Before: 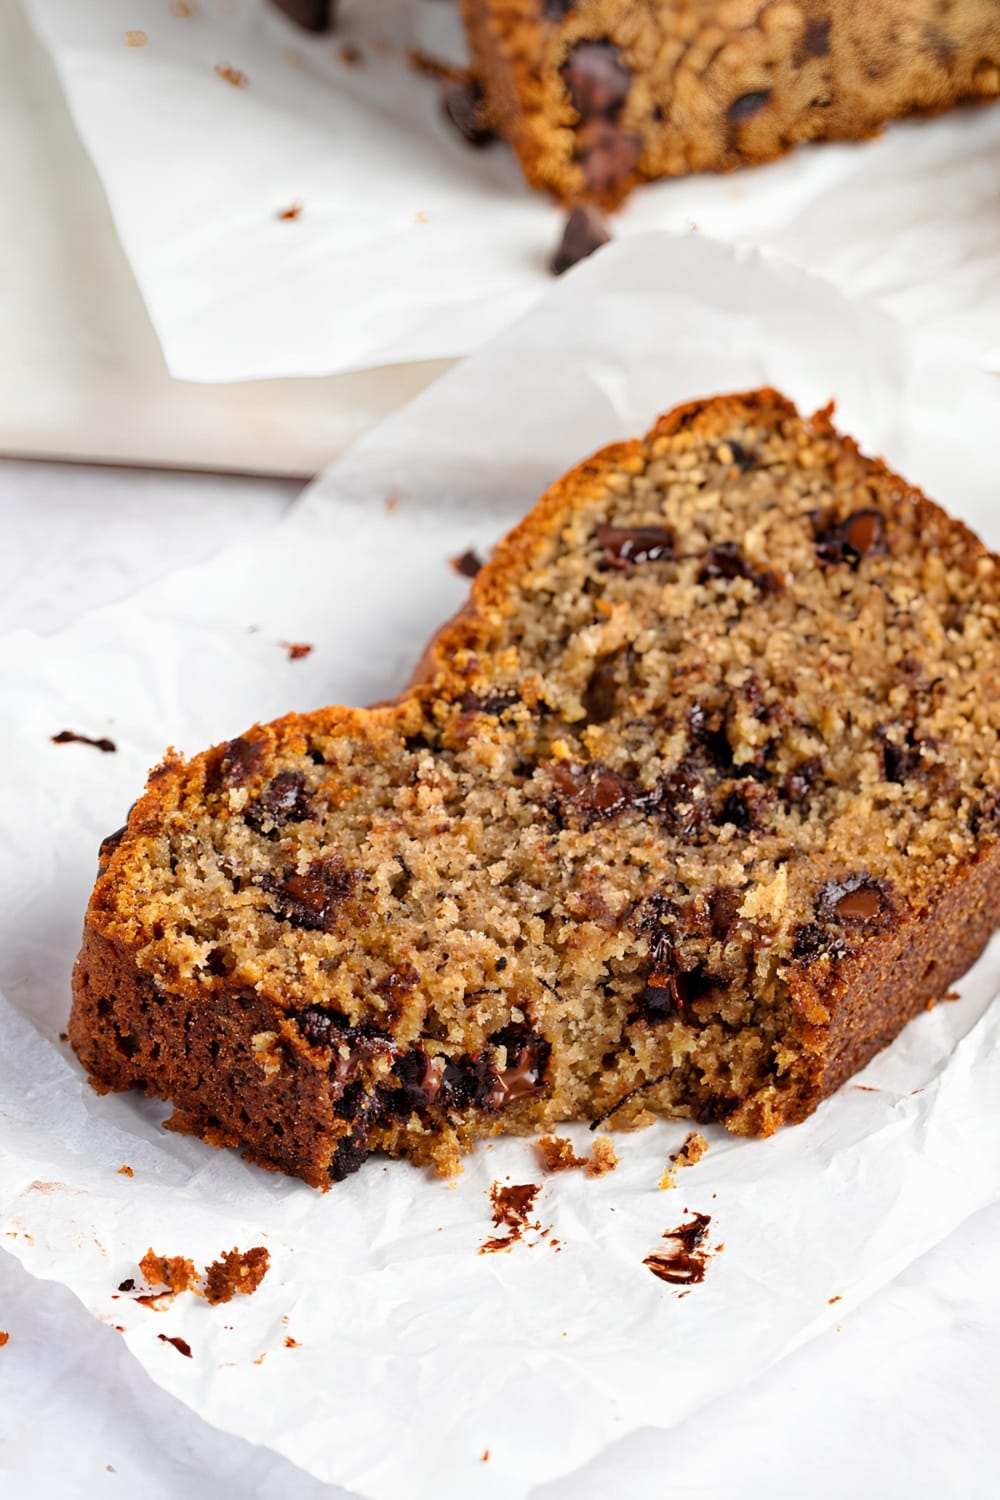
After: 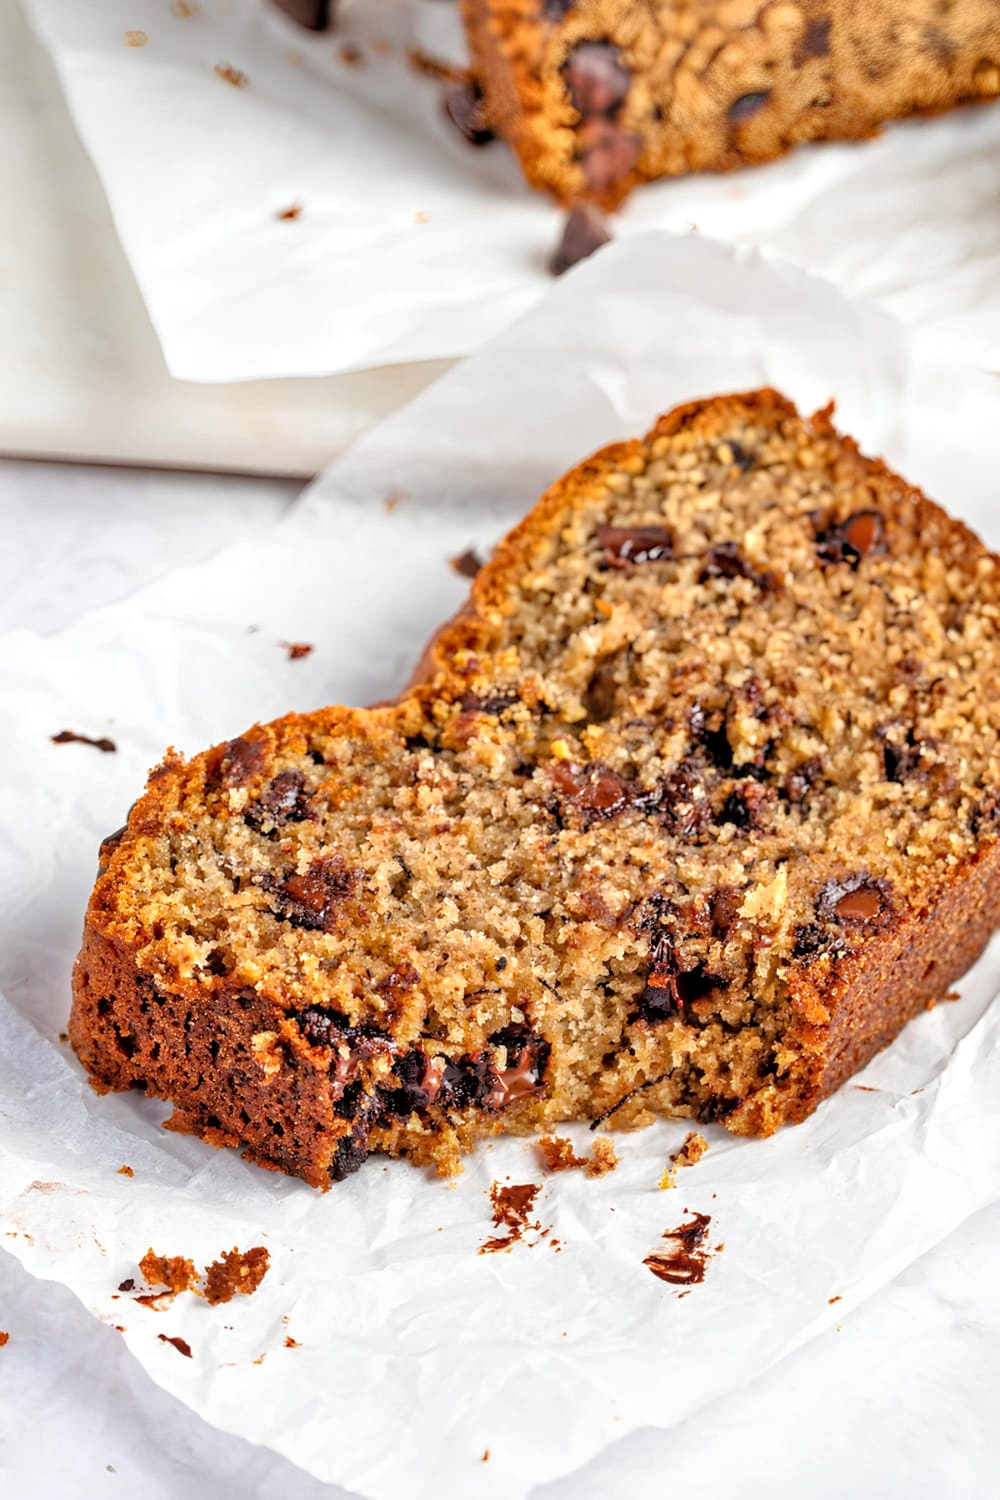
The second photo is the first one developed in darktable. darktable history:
tone equalizer: -7 EV 0.157 EV, -6 EV 0.633 EV, -5 EV 1.19 EV, -4 EV 1.3 EV, -3 EV 1.14 EV, -2 EV 0.6 EV, -1 EV 0.168 EV, mask exposure compensation -0.513 EV
local contrast: on, module defaults
